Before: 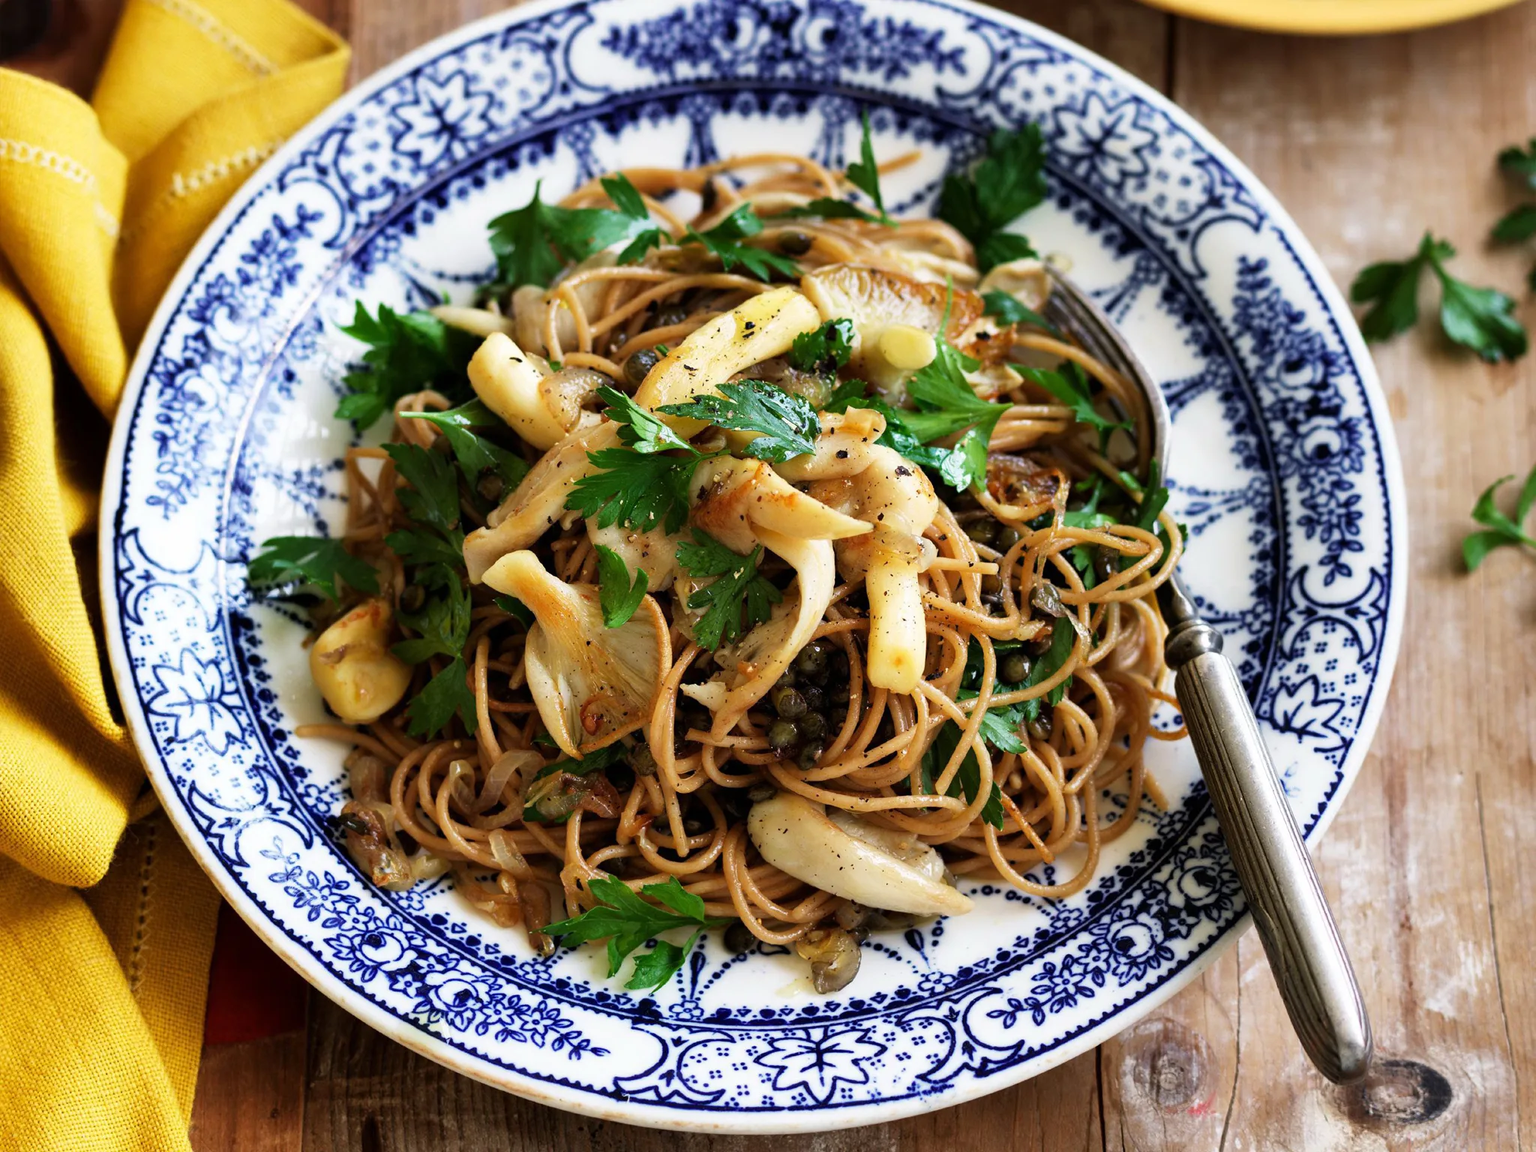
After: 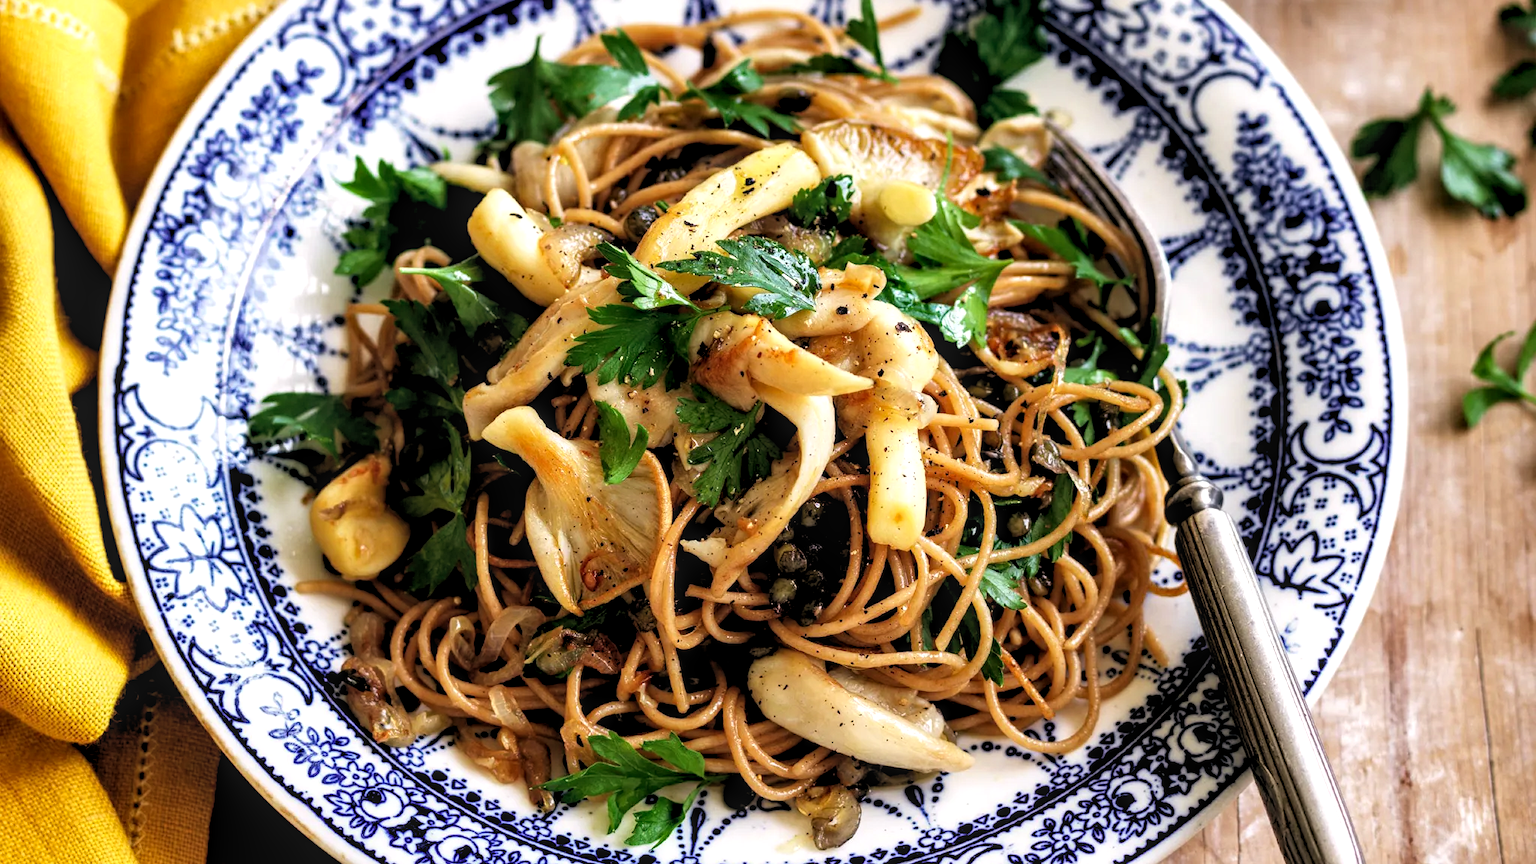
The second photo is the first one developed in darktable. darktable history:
rgb levels: levels [[0.01, 0.419, 0.839], [0, 0.5, 1], [0, 0.5, 1]]
color balance: lift [0.998, 0.998, 1.001, 1.002], gamma [0.995, 1.025, 0.992, 0.975], gain [0.995, 1.02, 0.997, 0.98]
crop and rotate: top 12.5%, bottom 12.5%
local contrast: detail 130%
